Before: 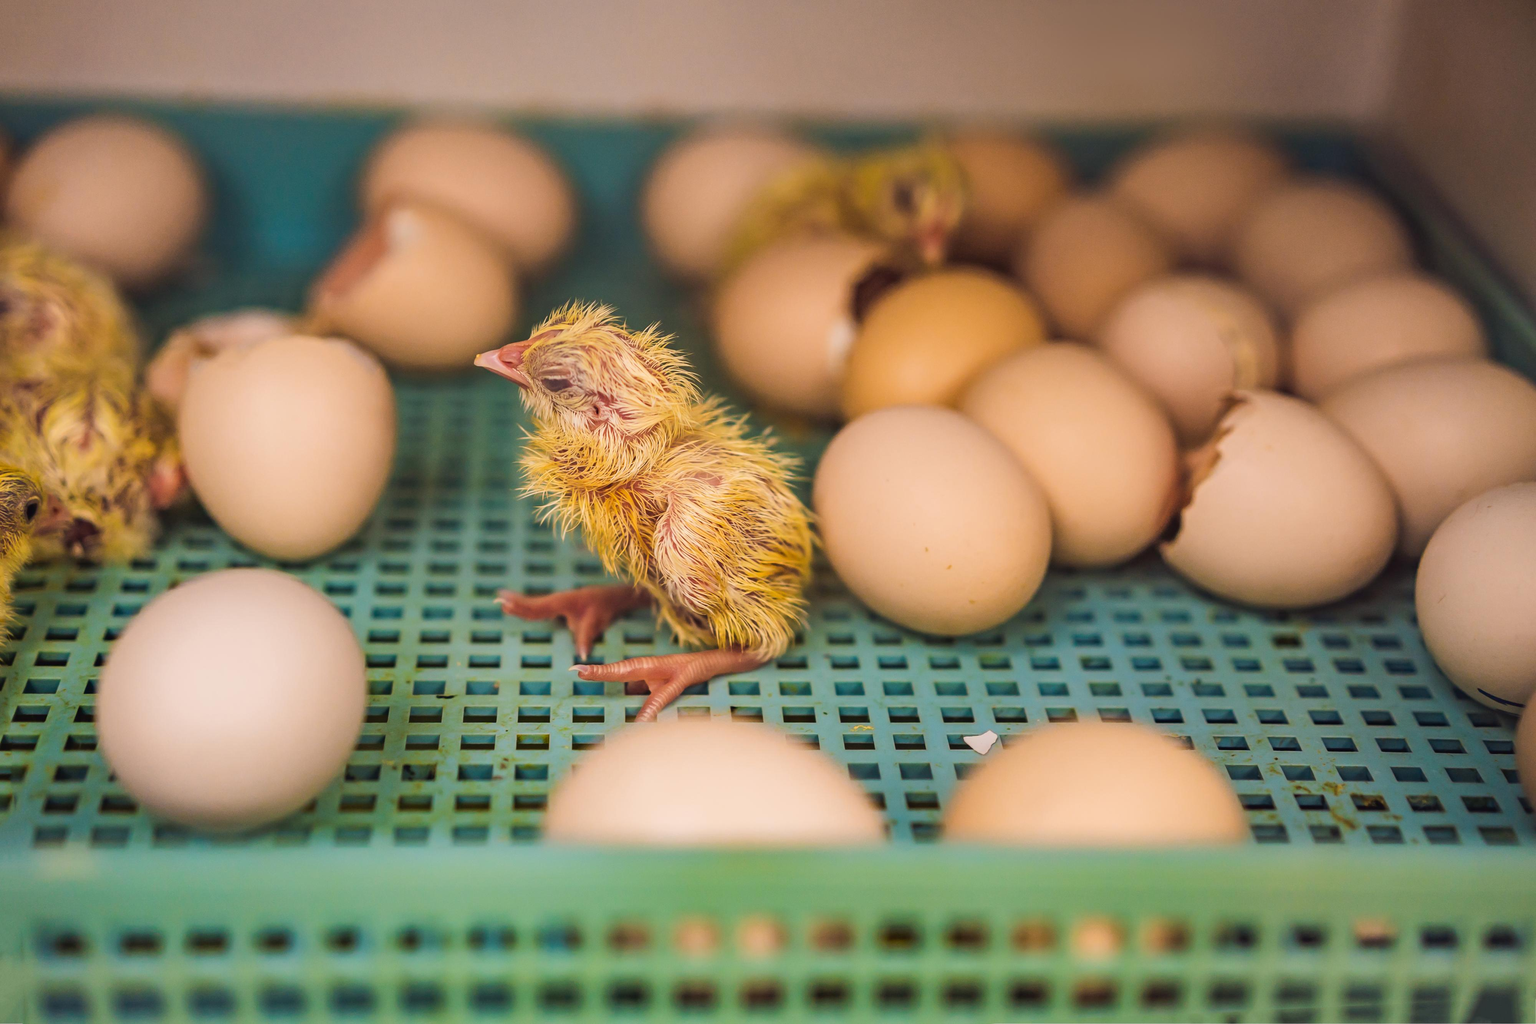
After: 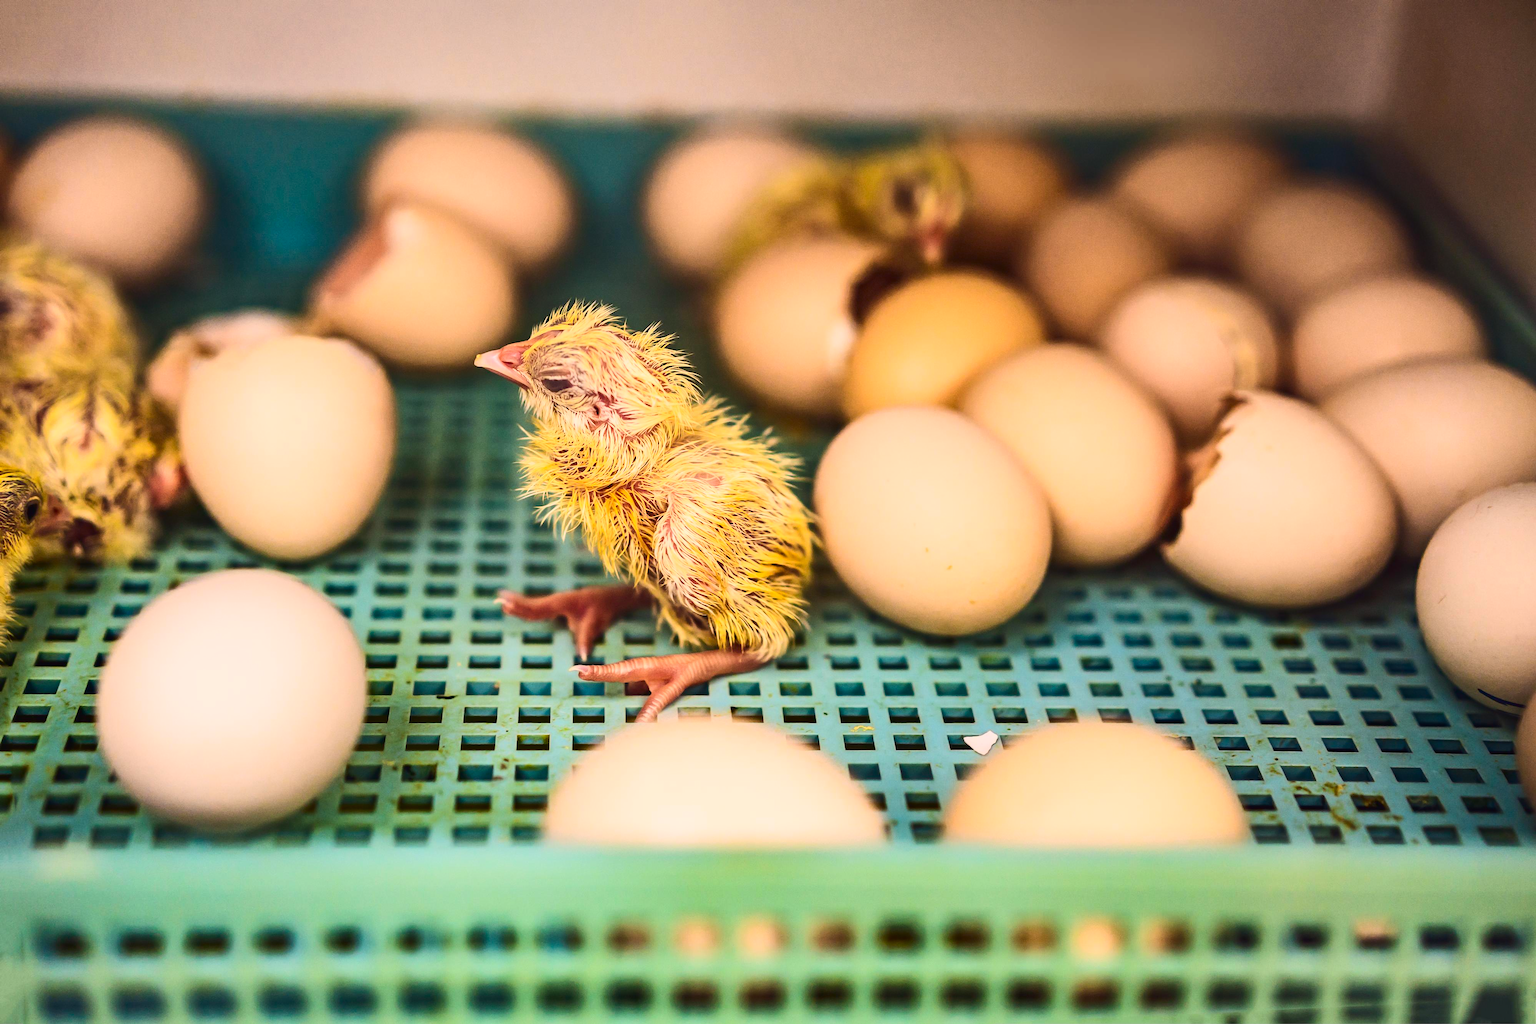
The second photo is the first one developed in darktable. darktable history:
shadows and highlights: shadows 24.99, highlights -23.53
contrast brightness saturation: contrast 0.396, brightness 0.113, saturation 0.208
